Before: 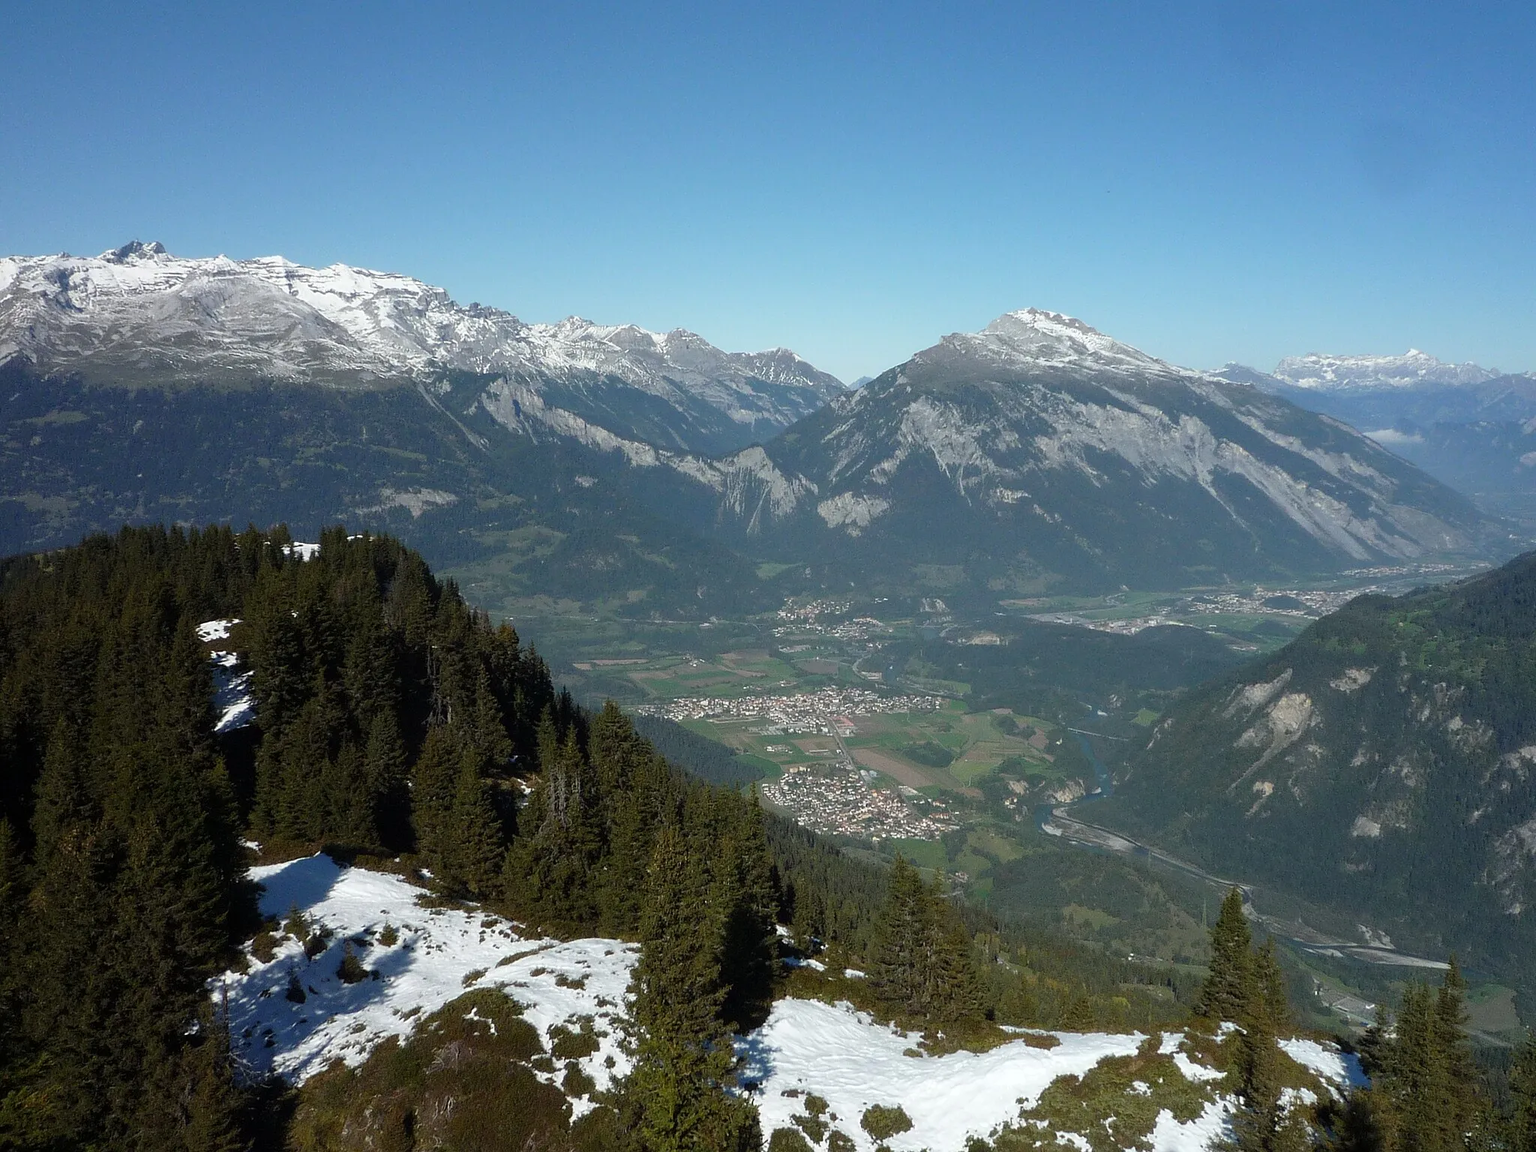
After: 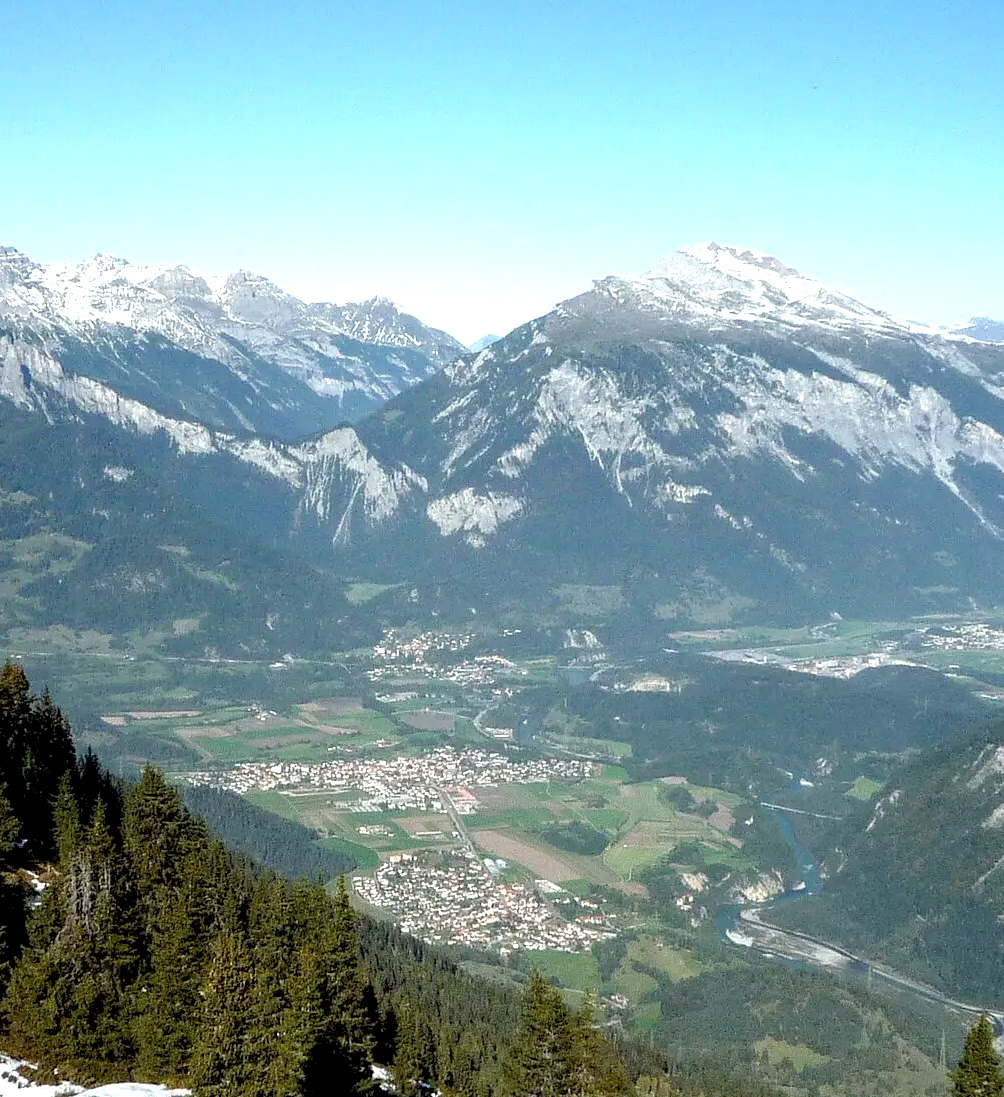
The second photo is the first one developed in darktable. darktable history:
exposure: black level correction 0.008, exposure 0.978 EV, compensate exposure bias true, compensate highlight preservation false
crop: left 32.375%, top 10.949%, right 18.565%, bottom 17.594%
local contrast: on, module defaults
